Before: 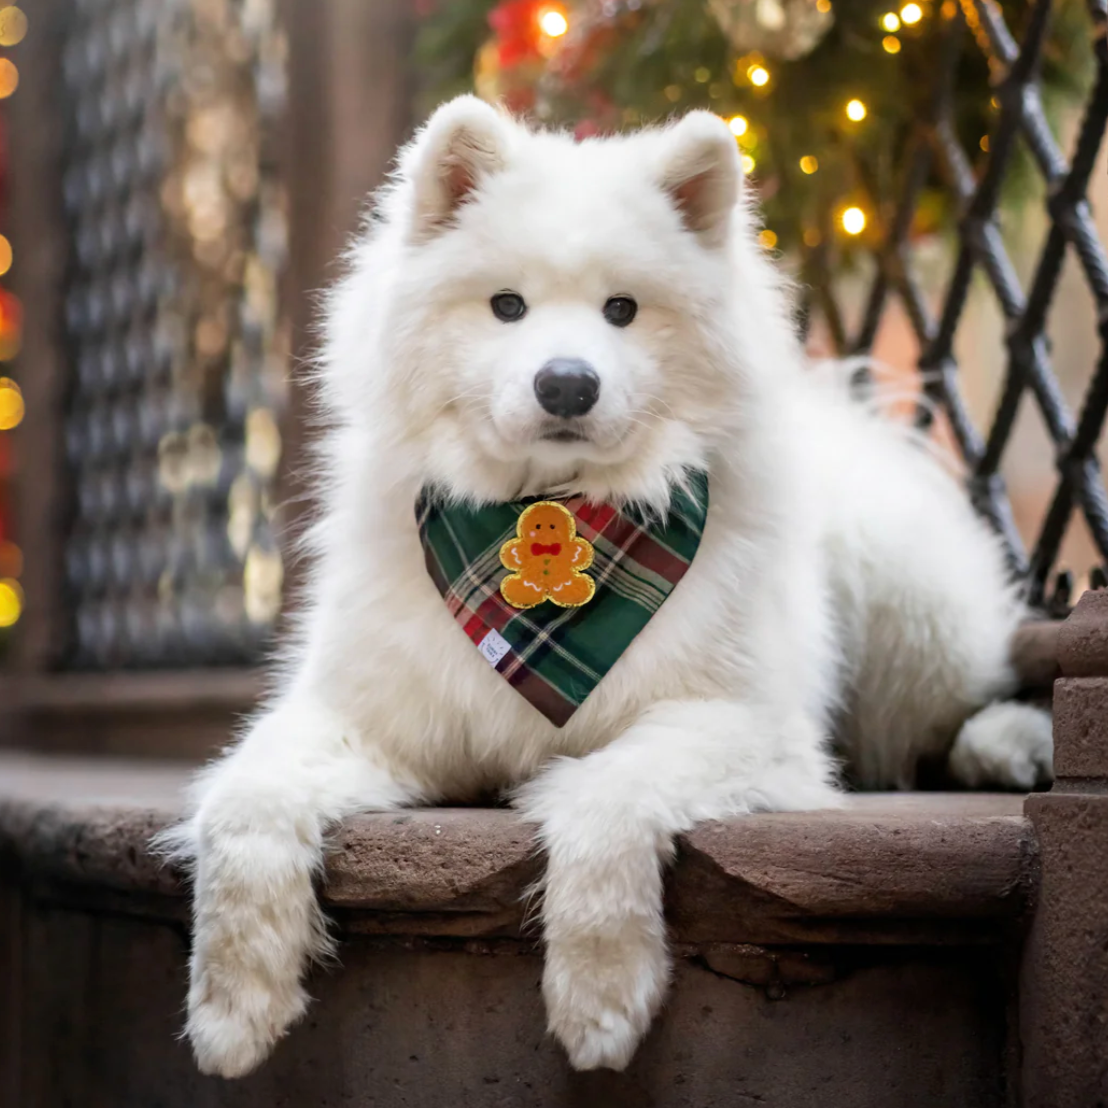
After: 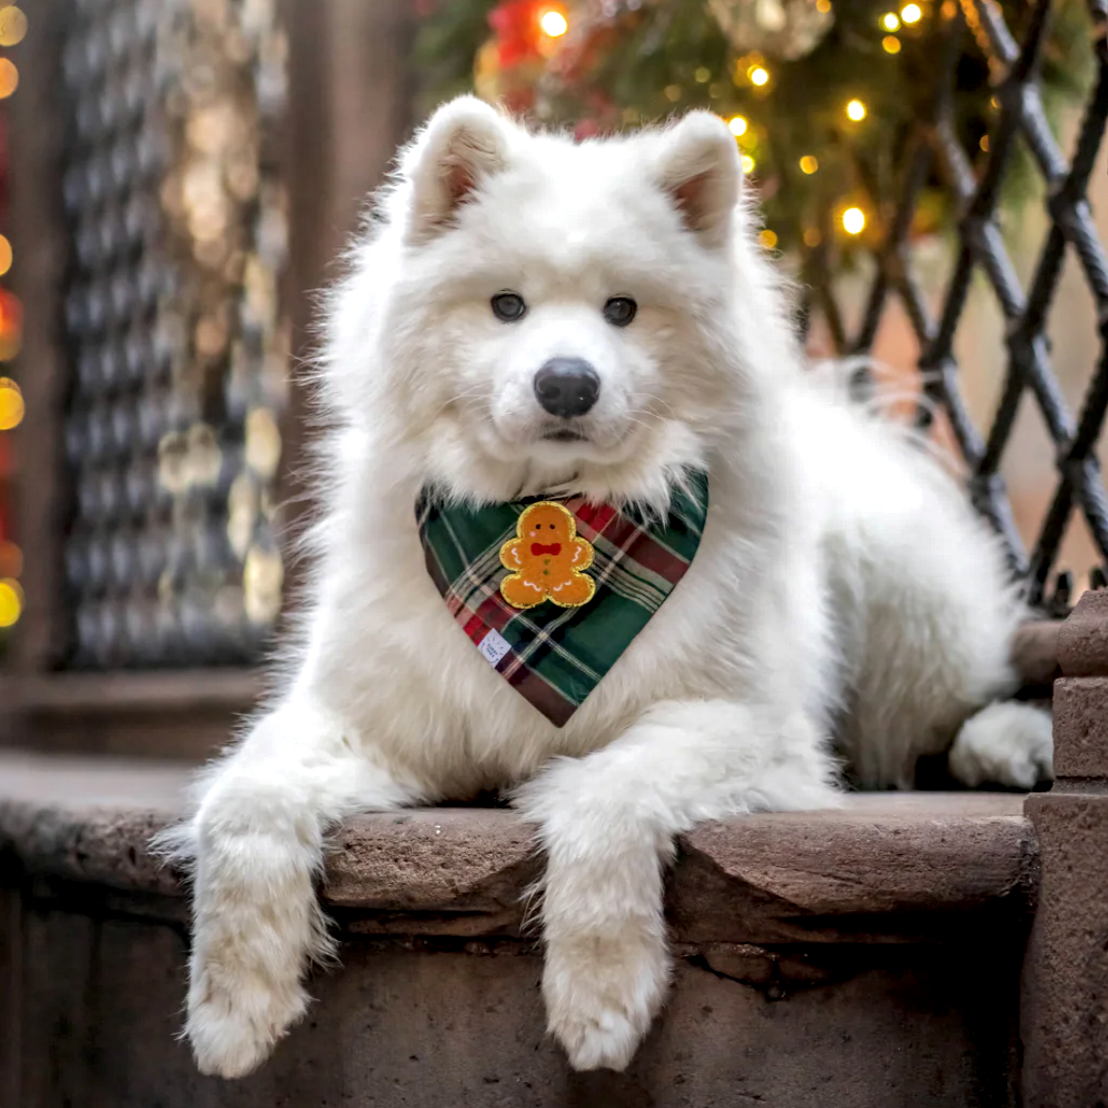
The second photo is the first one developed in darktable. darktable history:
local contrast: detail 150%
shadows and highlights: shadows 40, highlights -60
